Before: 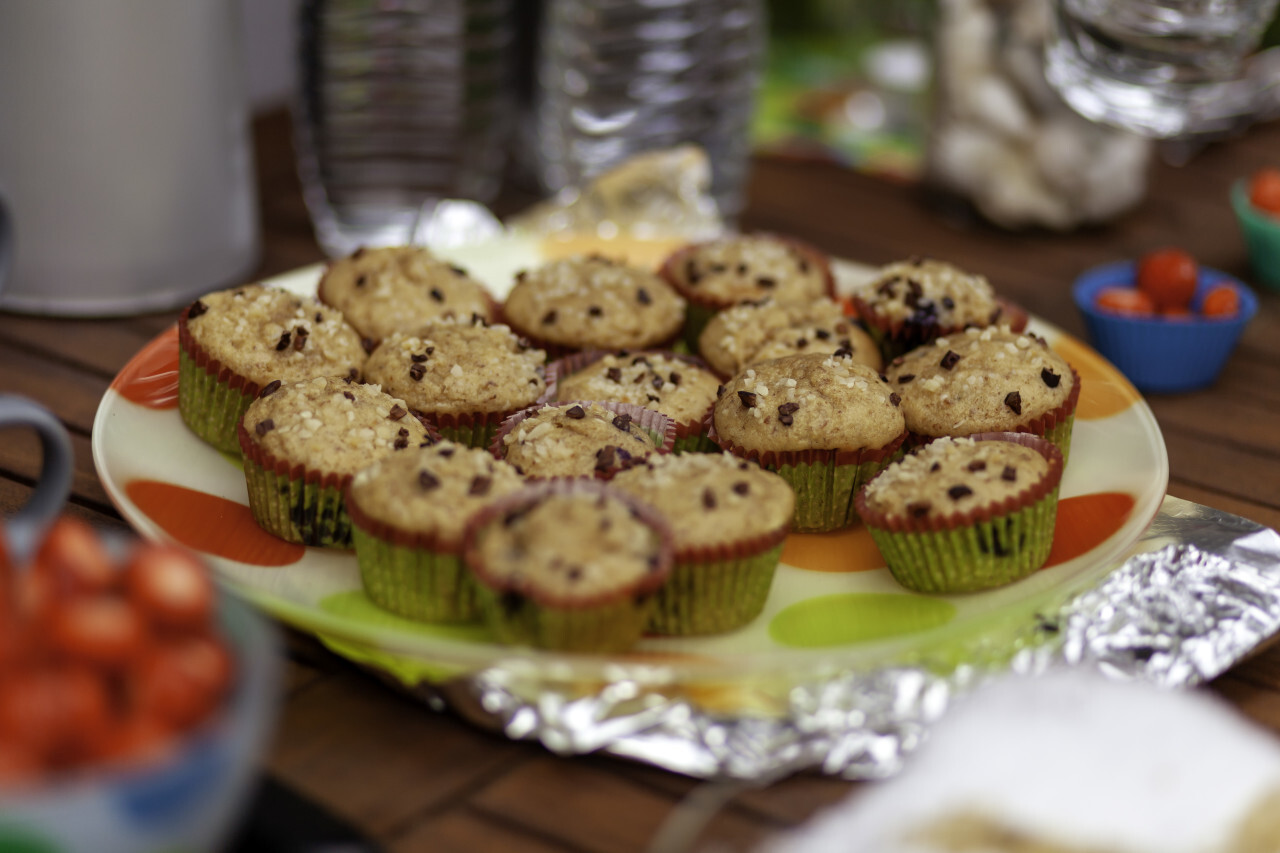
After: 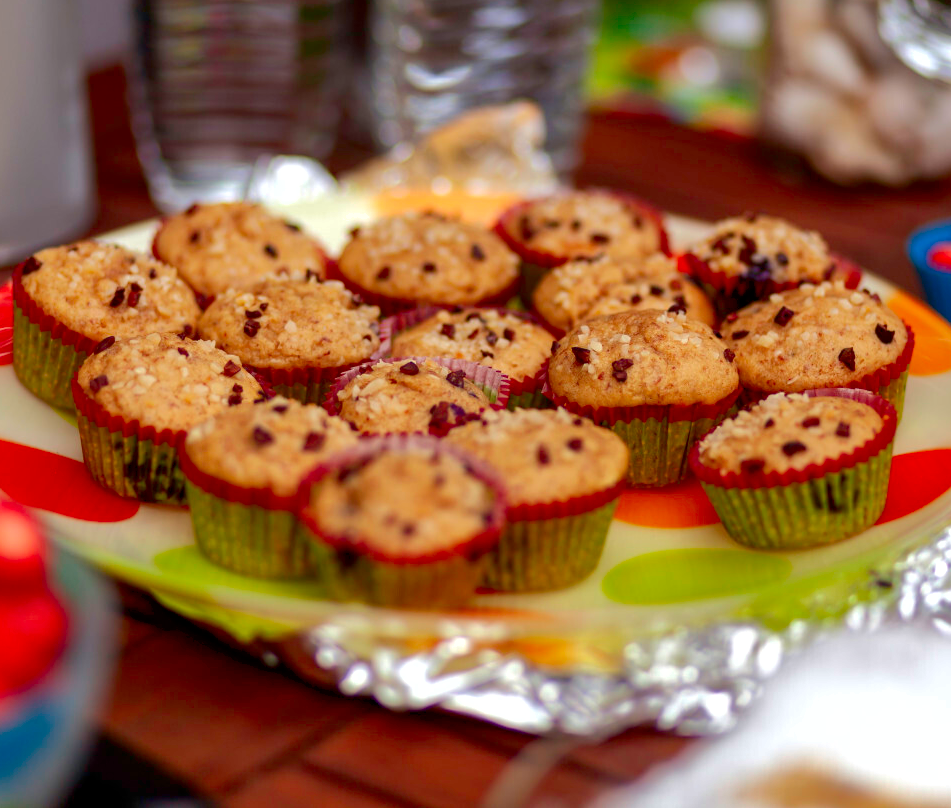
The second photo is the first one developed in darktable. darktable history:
crop and rotate: left 13.013%, top 5.238%, right 12.617%
exposure: black level correction 0.002, exposure -0.103 EV, compensate exposure bias true, compensate highlight preservation false
contrast brightness saturation: contrast 0.123, brightness -0.122, saturation 0.201
shadows and highlights: shadows 40.32, highlights -59.73, highlights color adjustment 52%
